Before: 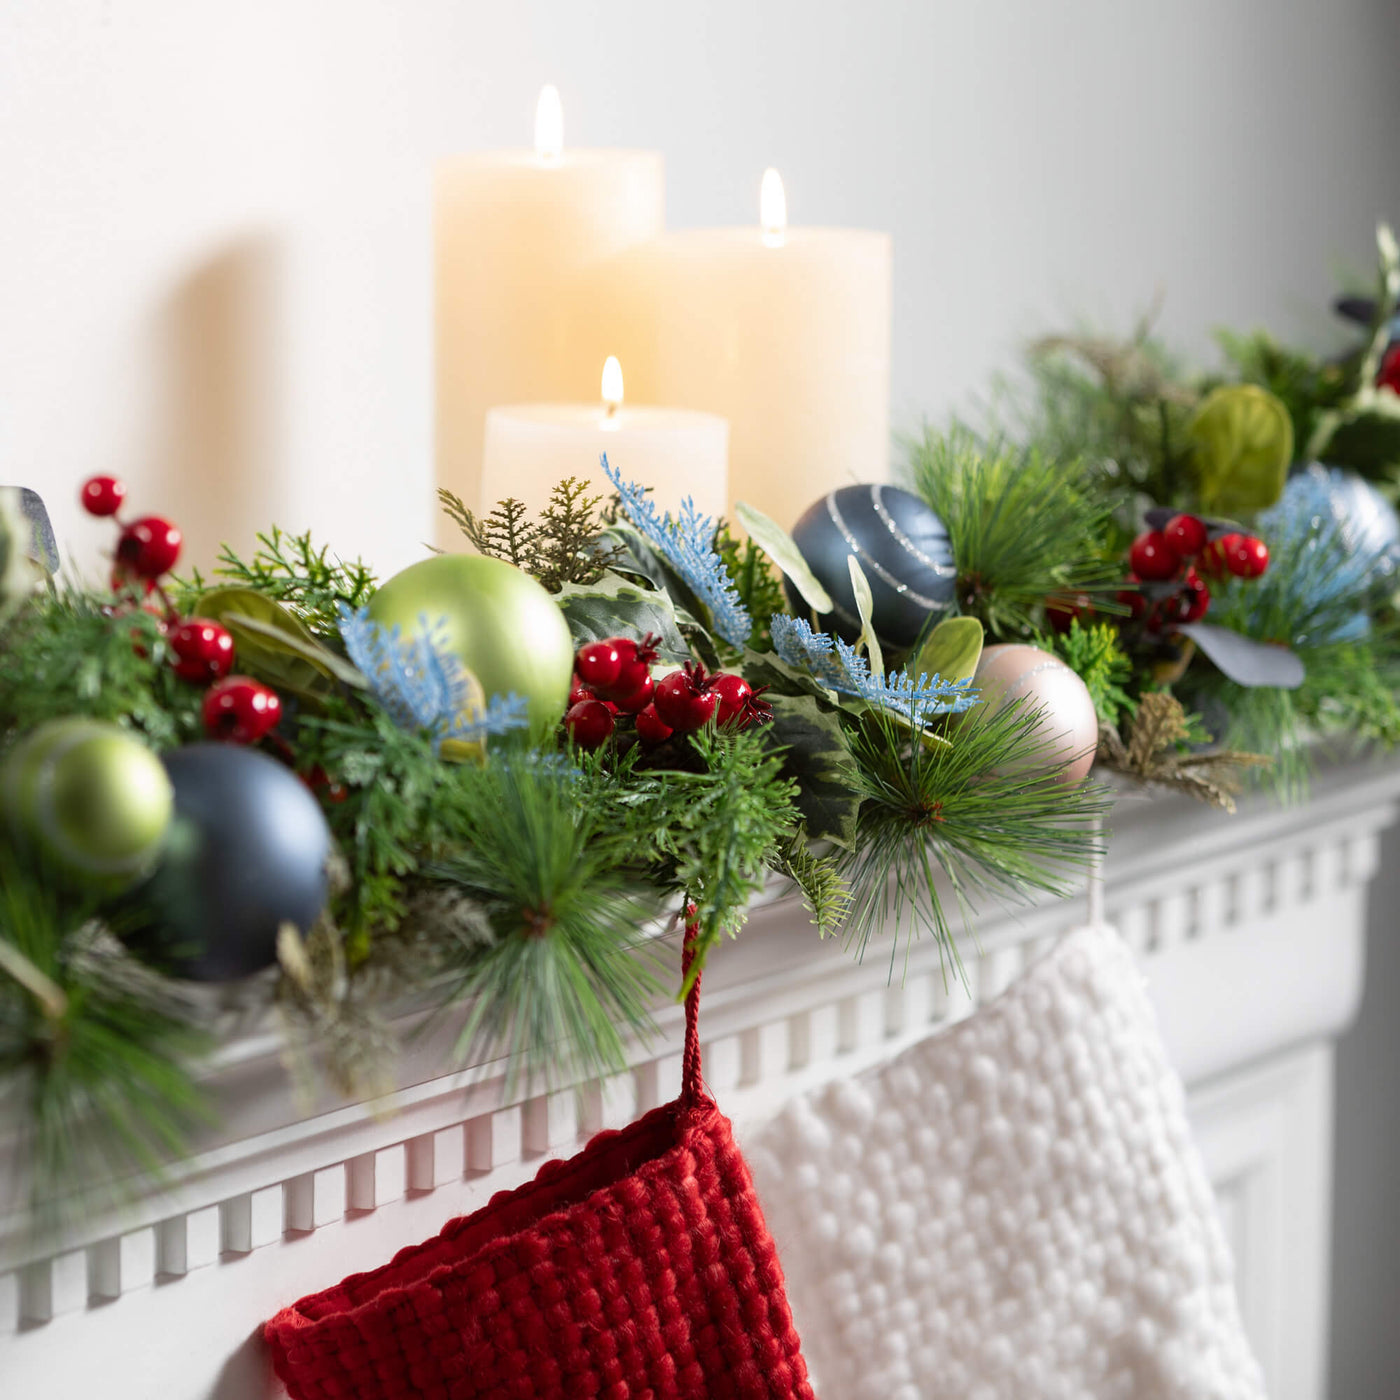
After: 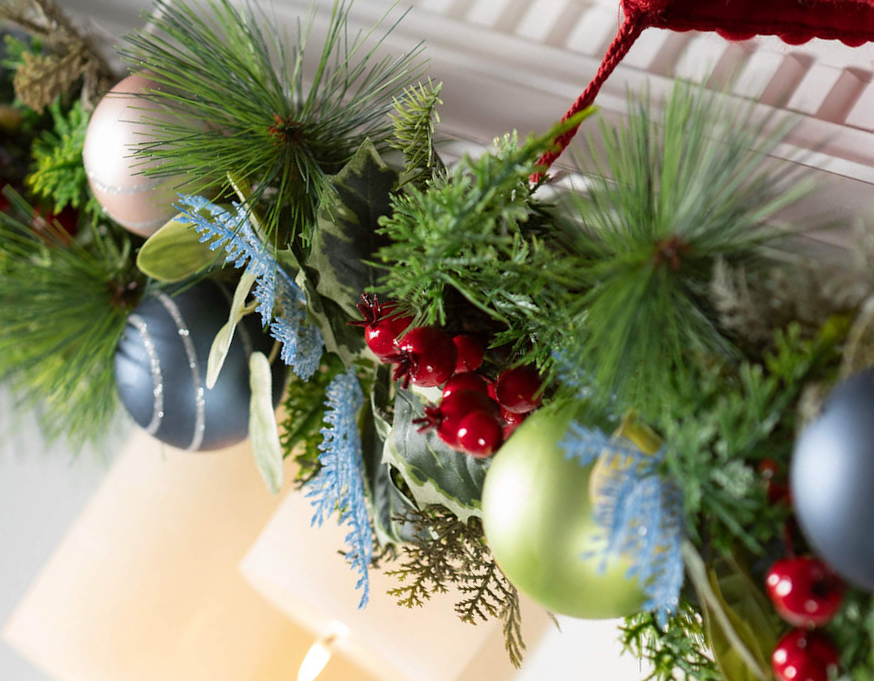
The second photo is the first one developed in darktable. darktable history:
crop and rotate: angle 146.93°, left 9.132%, top 15.592%, right 4.465%, bottom 17.043%
